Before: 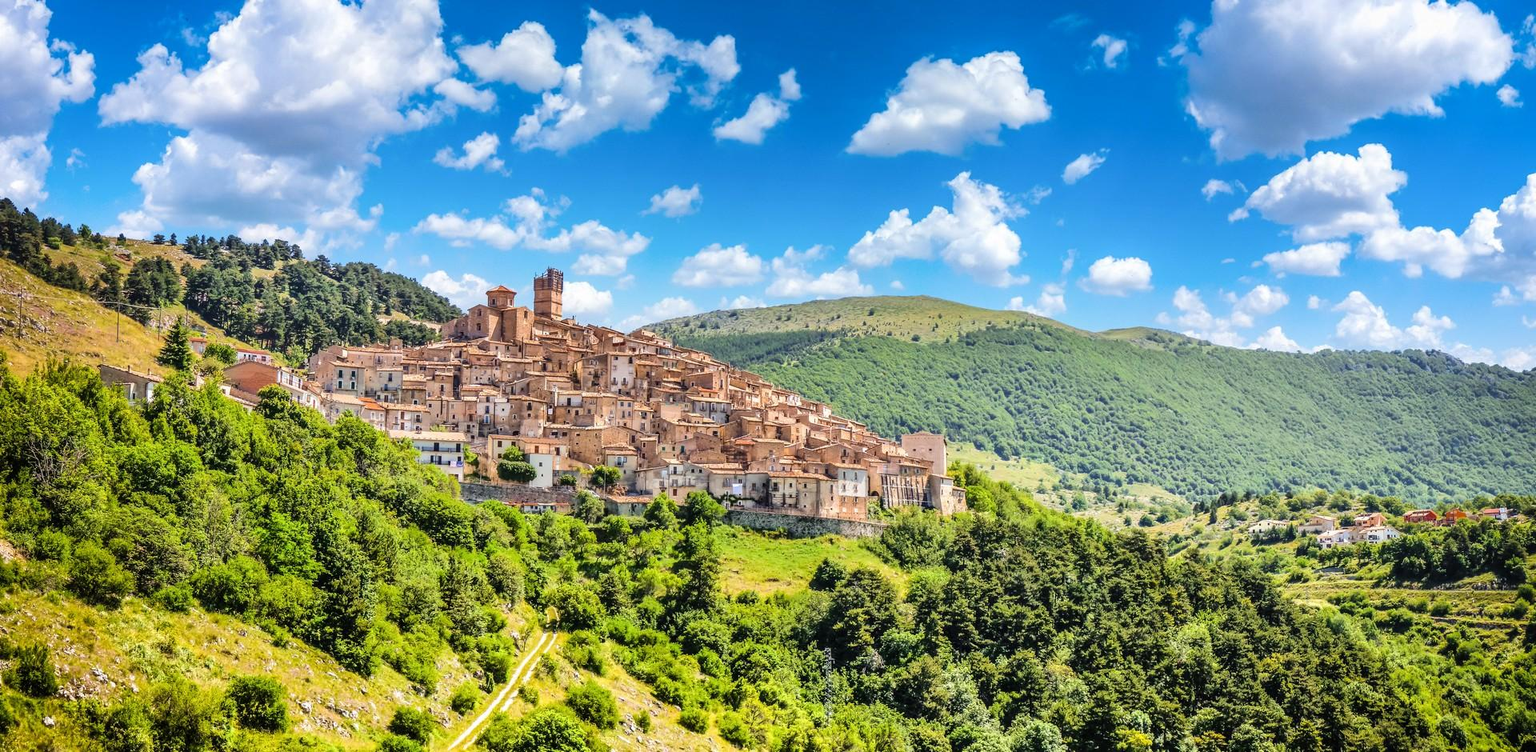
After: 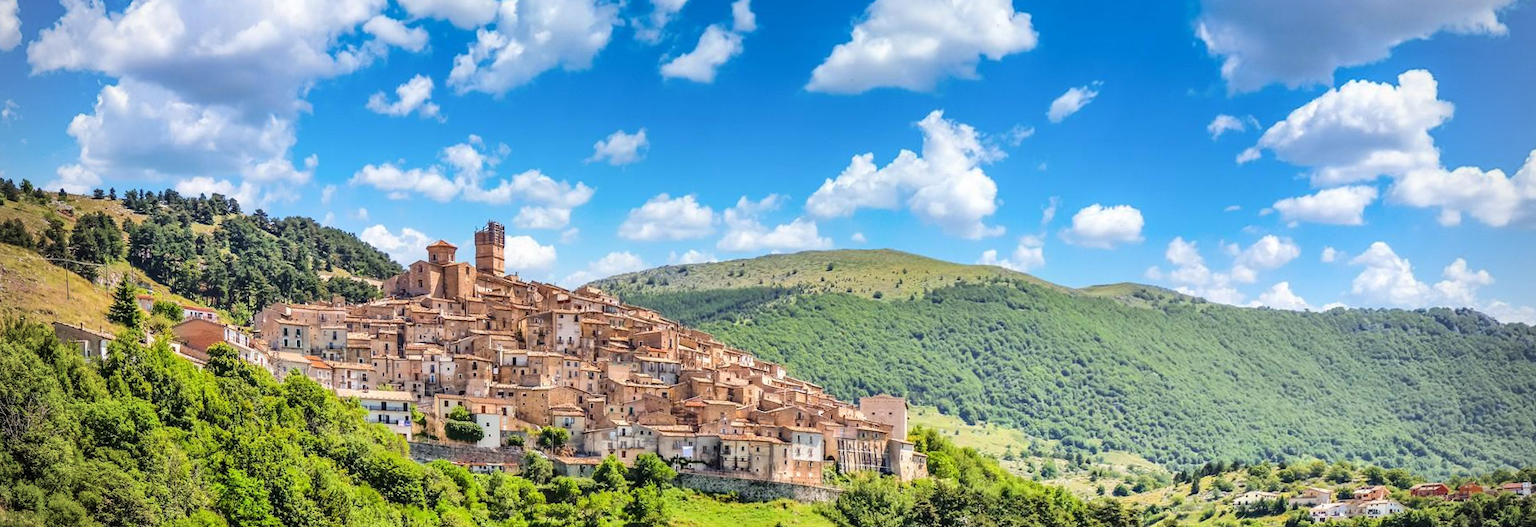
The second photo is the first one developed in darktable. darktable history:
rotate and perspective: rotation 0.062°, lens shift (vertical) 0.115, lens shift (horizontal) -0.133, crop left 0.047, crop right 0.94, crop top 0.061, crop bottom 0.94
crop and rotate: top 8.293%, bottom 20.996%
vignetting: fall-off radius 45%, brightness -0.33
